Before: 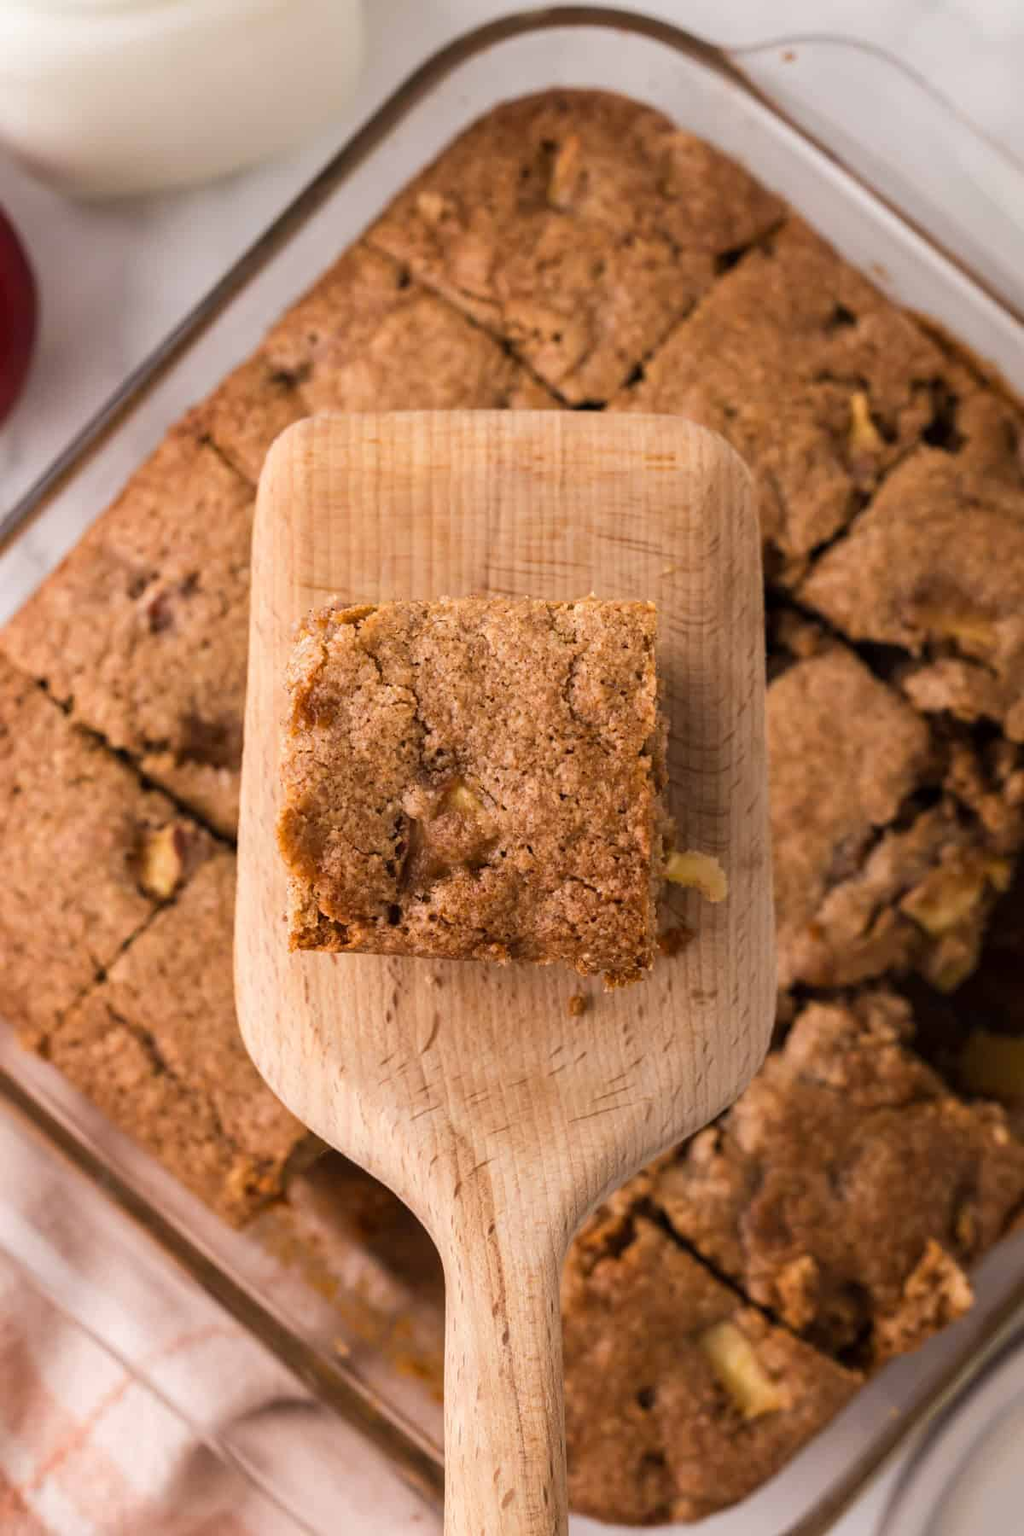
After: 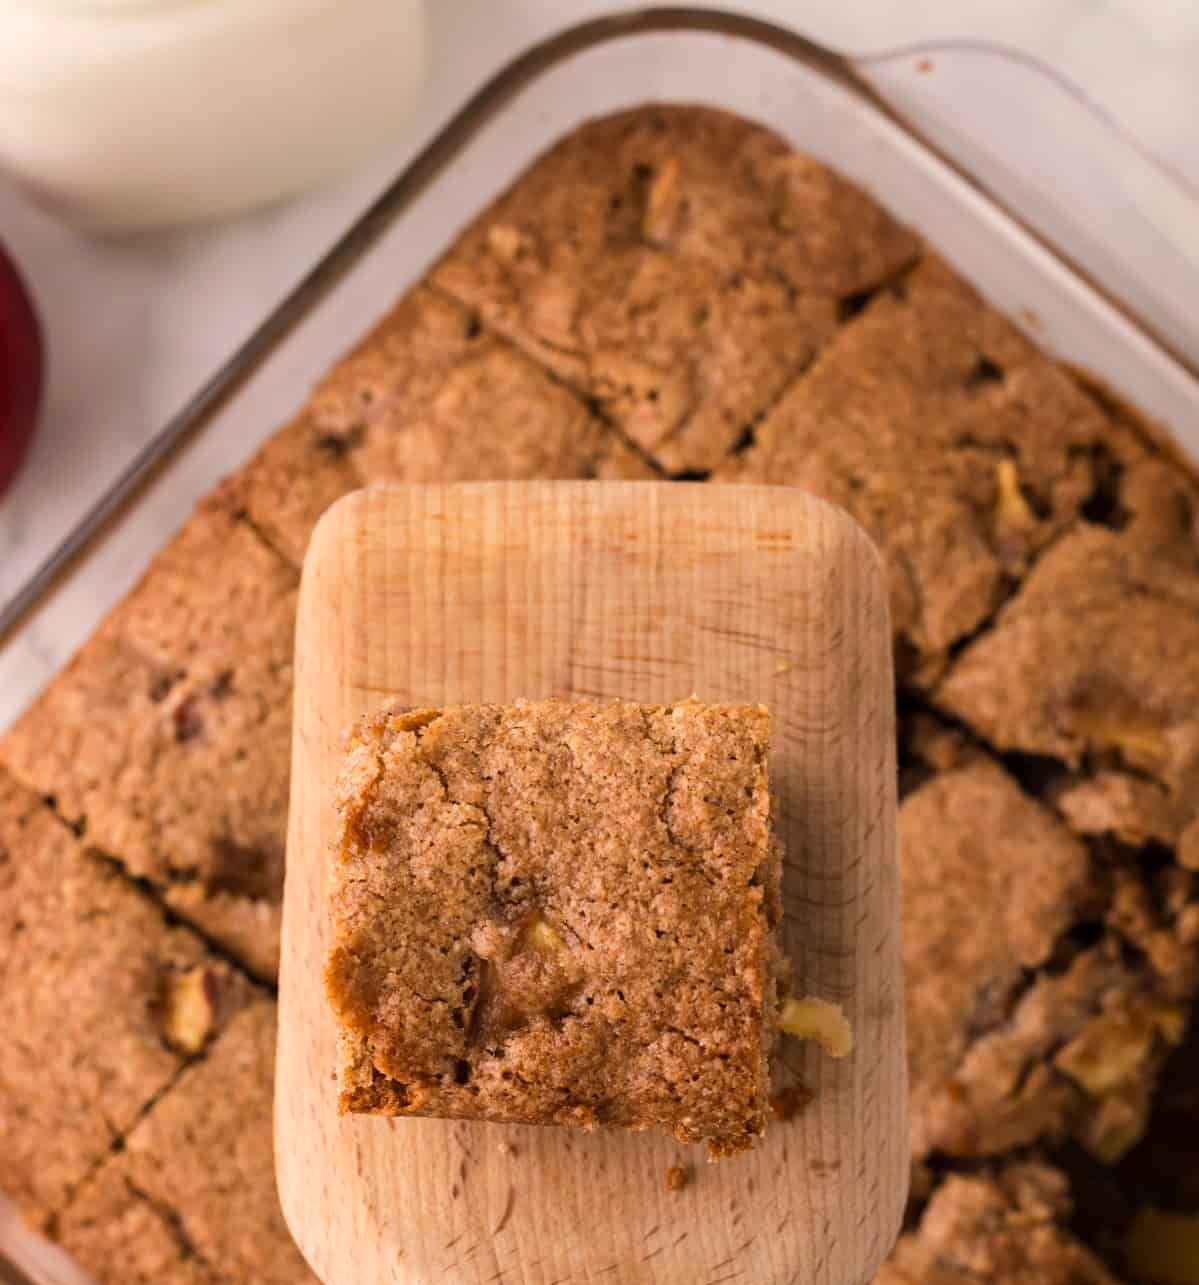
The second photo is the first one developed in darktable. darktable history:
color correction: highlights a* 3.84, highlights b* 5.07
crop: bottom 28.576%
